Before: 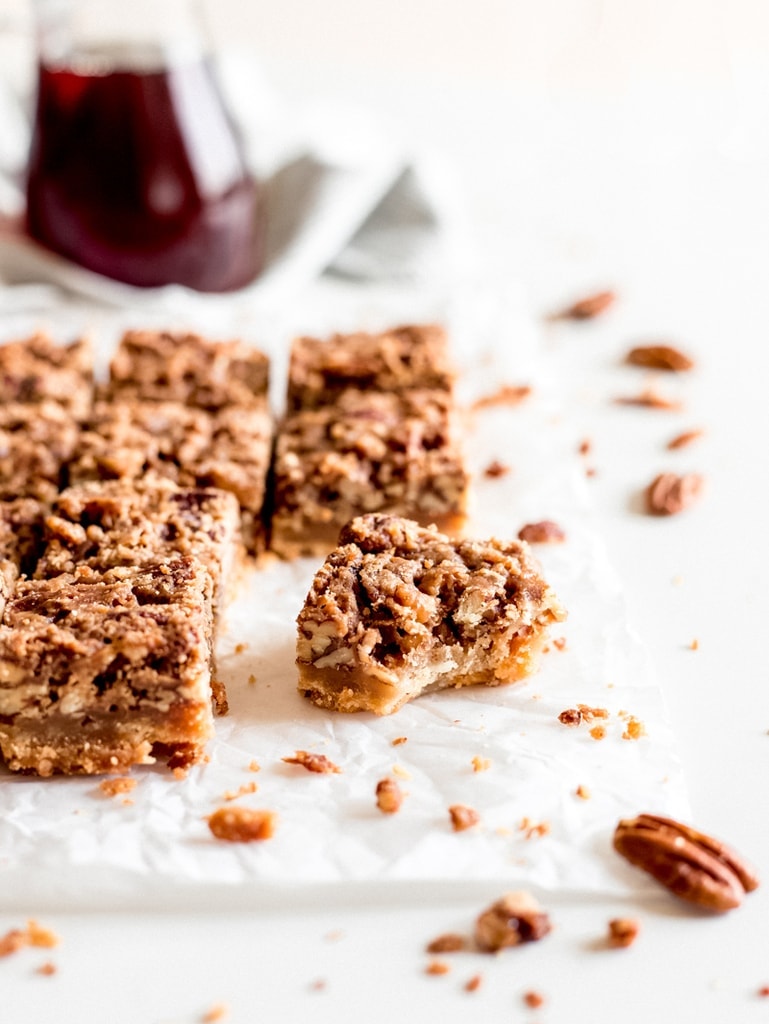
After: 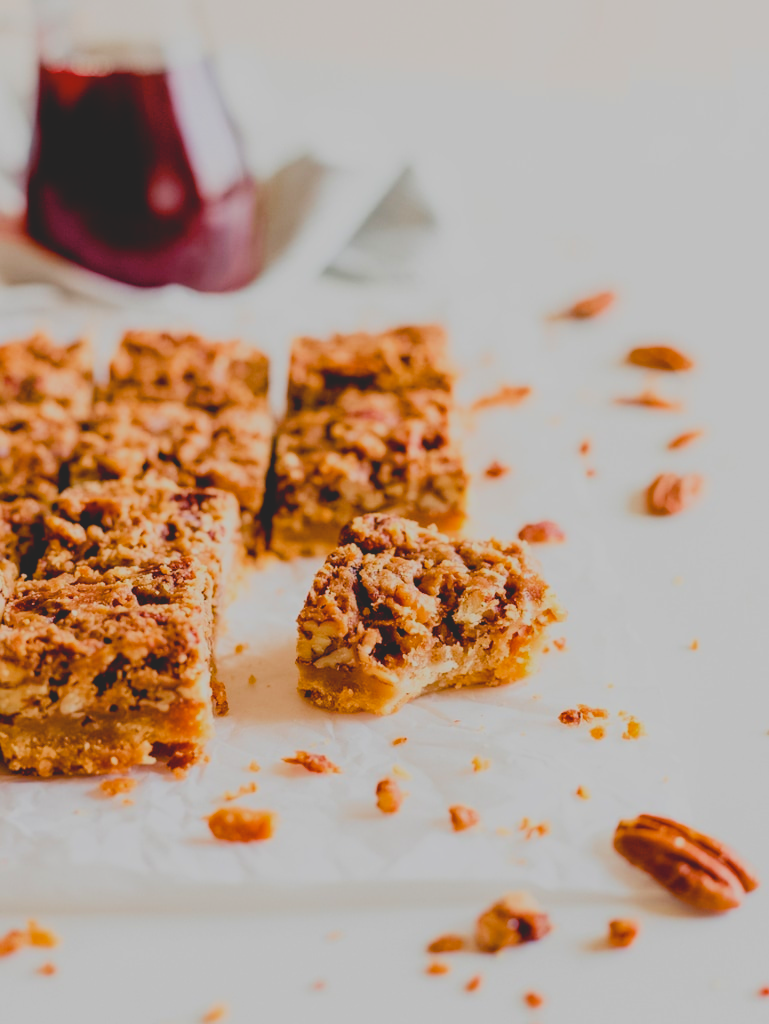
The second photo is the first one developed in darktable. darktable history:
filmic rgb: black relative exposure -7.65 EV, white relative exposure 4.56 EV, hardness 3.61, color science v6 (2022)
color balance rgb: perceptual saturation grading › global saturation 20%, perceptual saturation grading › highlights -24.917%, perceptual saturation grading › shadows 25.826%, perceptual brilliance grading › highlights 8.254%, perceptual brilliance grading › mid-tones 3.37%, perceptual brilliance grading › shadows 1.999%, global vibrance 34.179%
contrast brightness saturation: contrast -0.276
